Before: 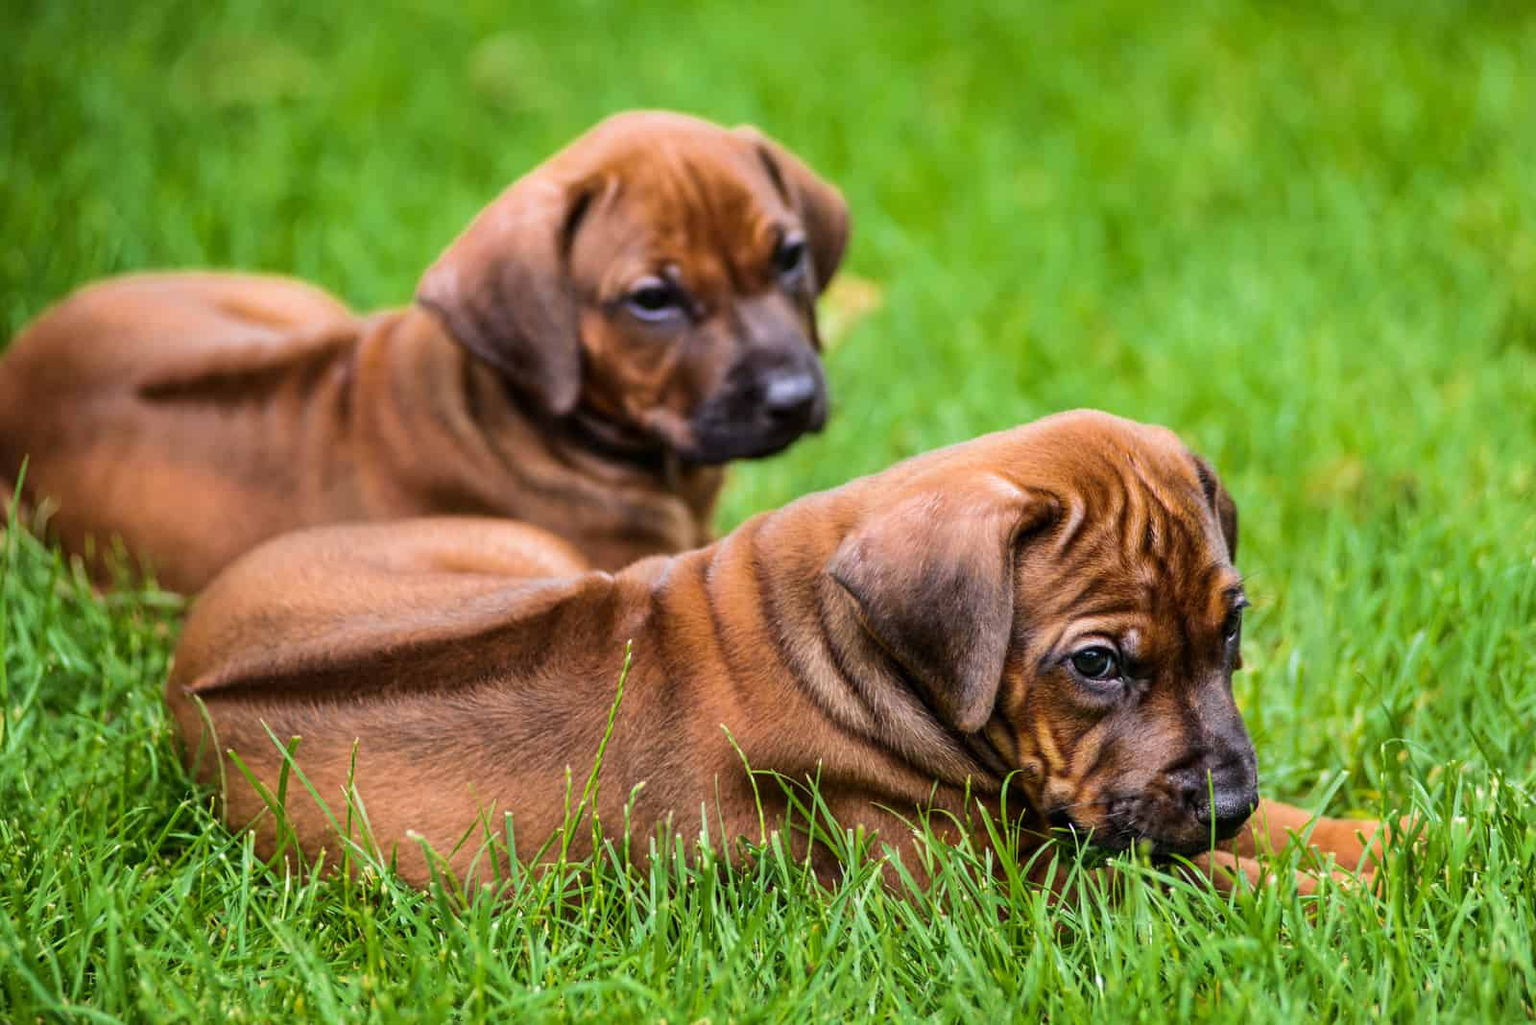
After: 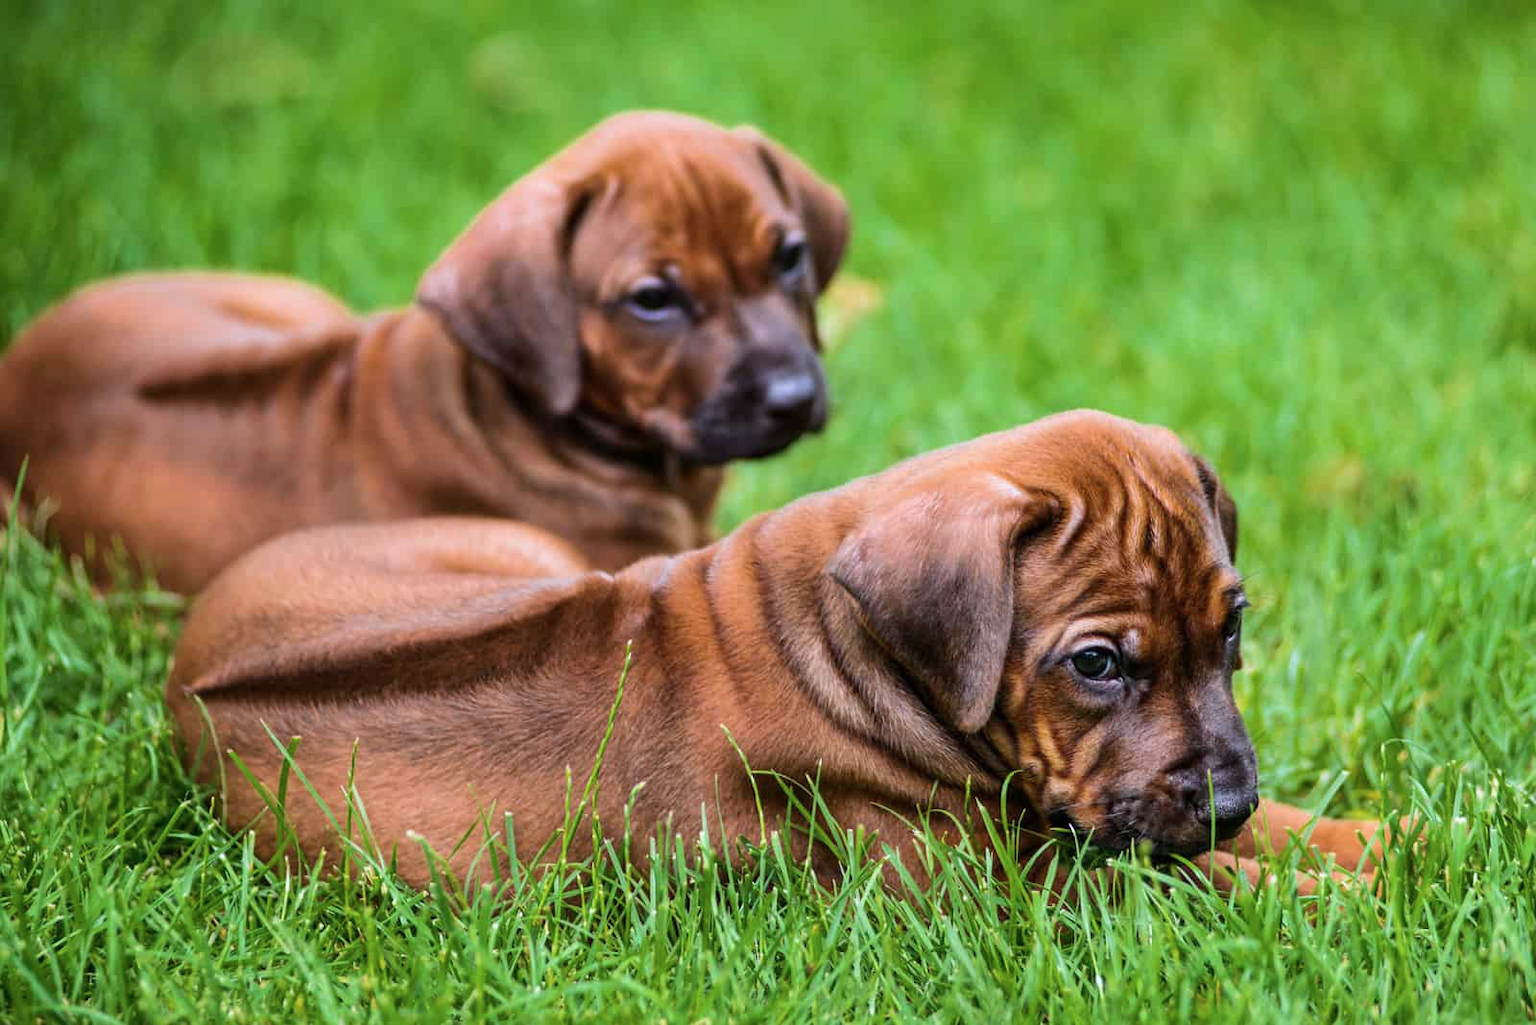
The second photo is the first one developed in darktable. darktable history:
color correction: highlights a* -0.778, highlights b* -9.19
